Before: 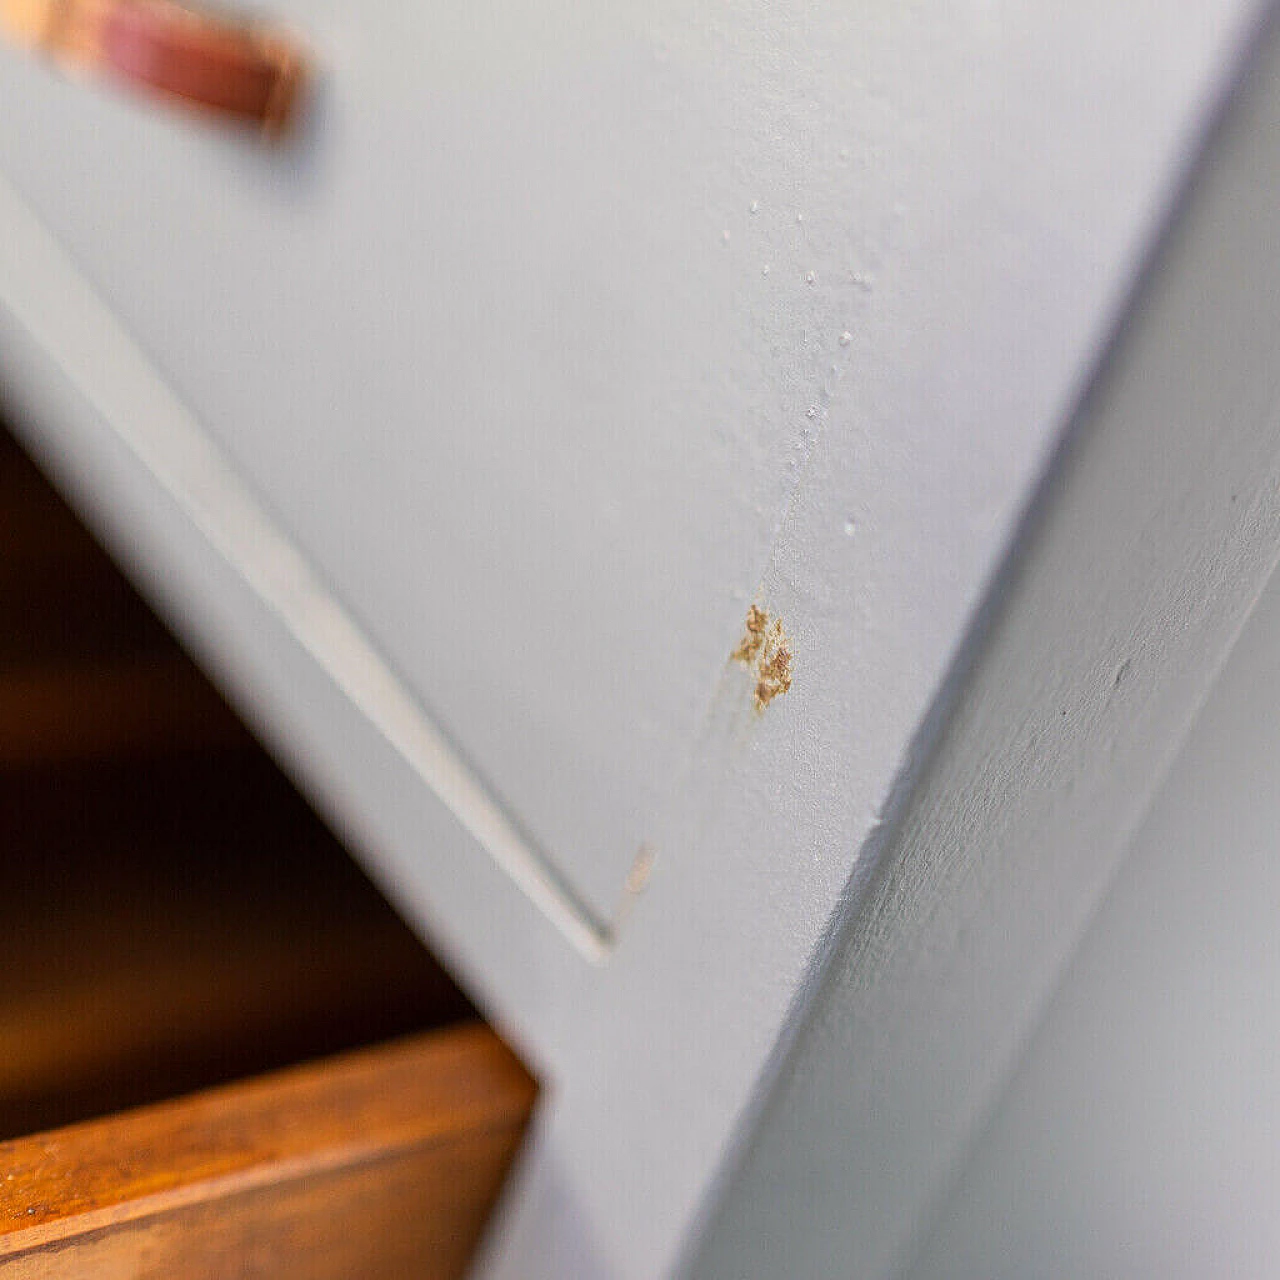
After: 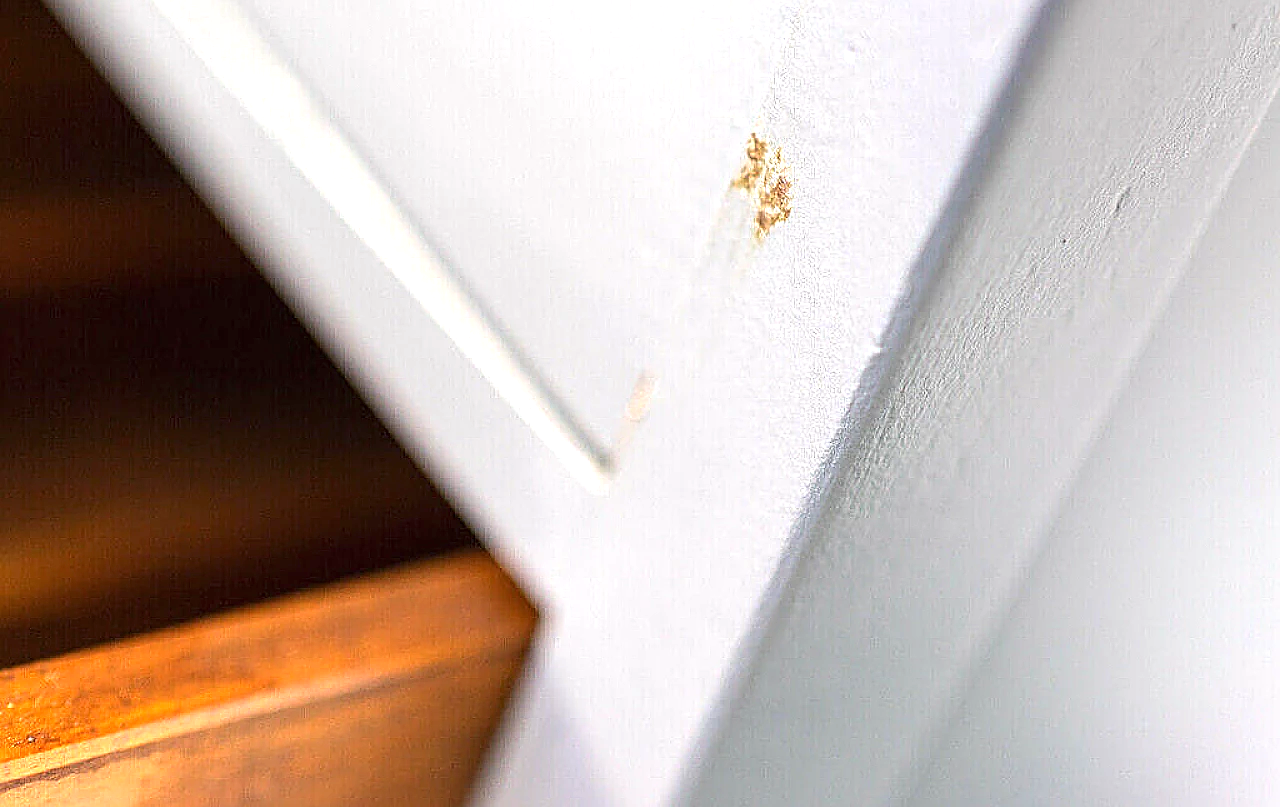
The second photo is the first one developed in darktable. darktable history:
crop and rotate: top 36.878%
sharpen: amount 0.595
exposure: black level correction 0, exposure 0.952 EV, compensate highlight preservation false
